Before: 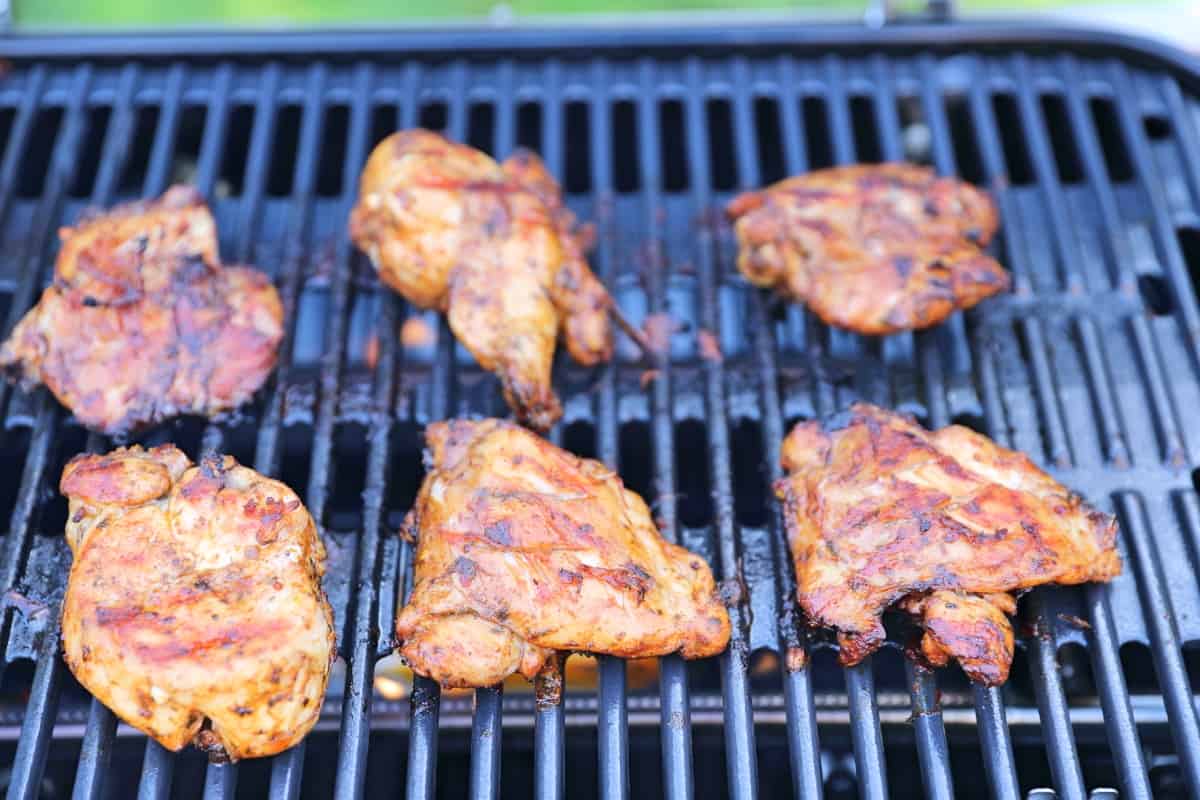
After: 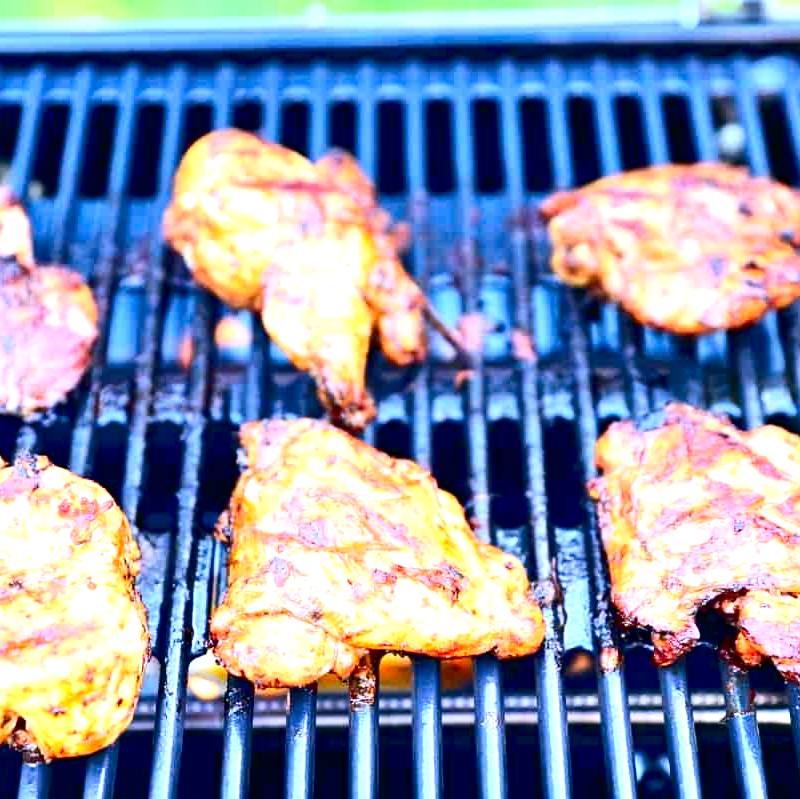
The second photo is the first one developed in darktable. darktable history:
exposure: black level correction 0.011, exposure 1.08 EV, compensate highlight preservation false
contrast brightness saturation: contrast 0.195, brightness -0.1, saturation 0.209
crop and rotate: left 15.562%, right 17.759%
